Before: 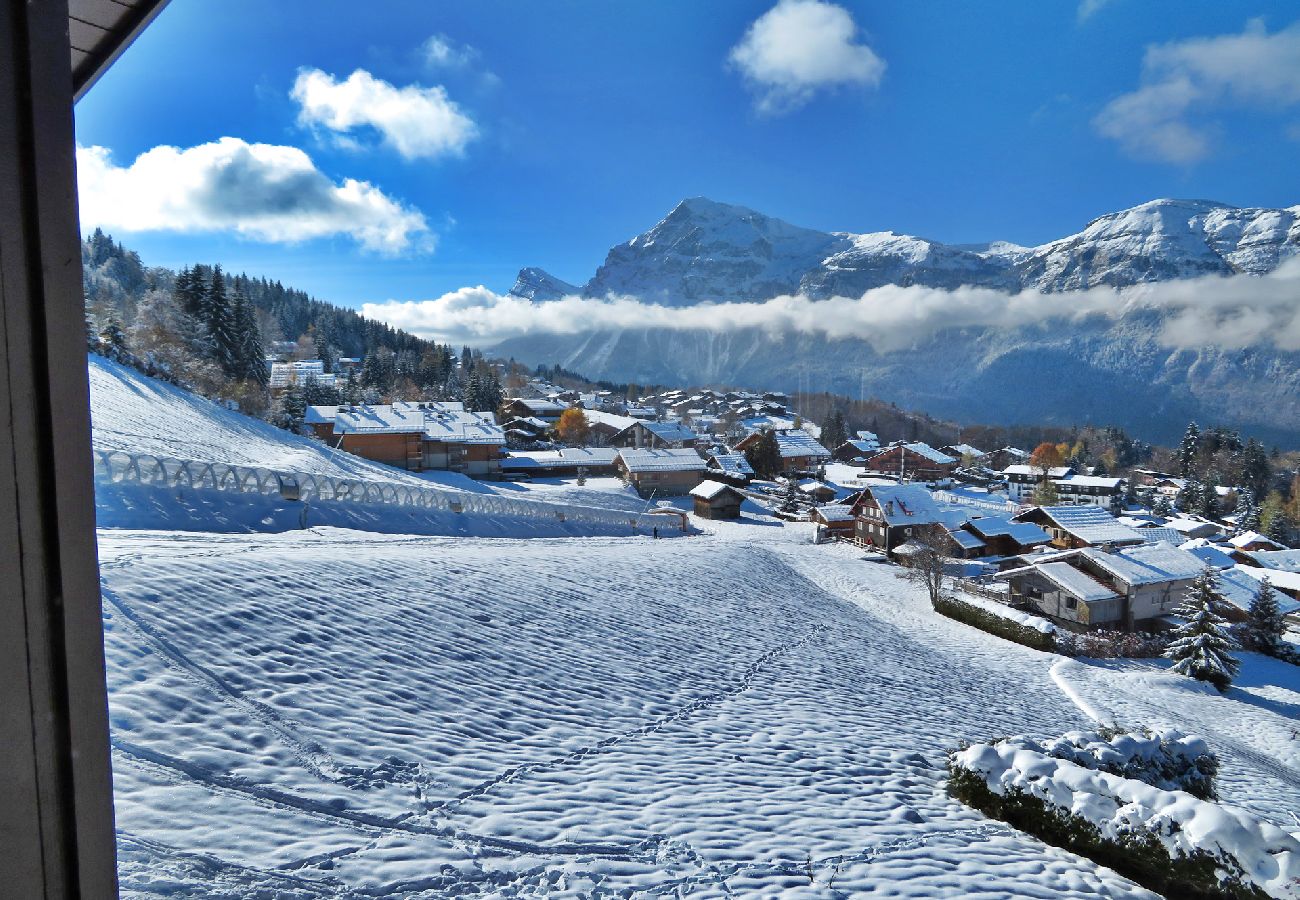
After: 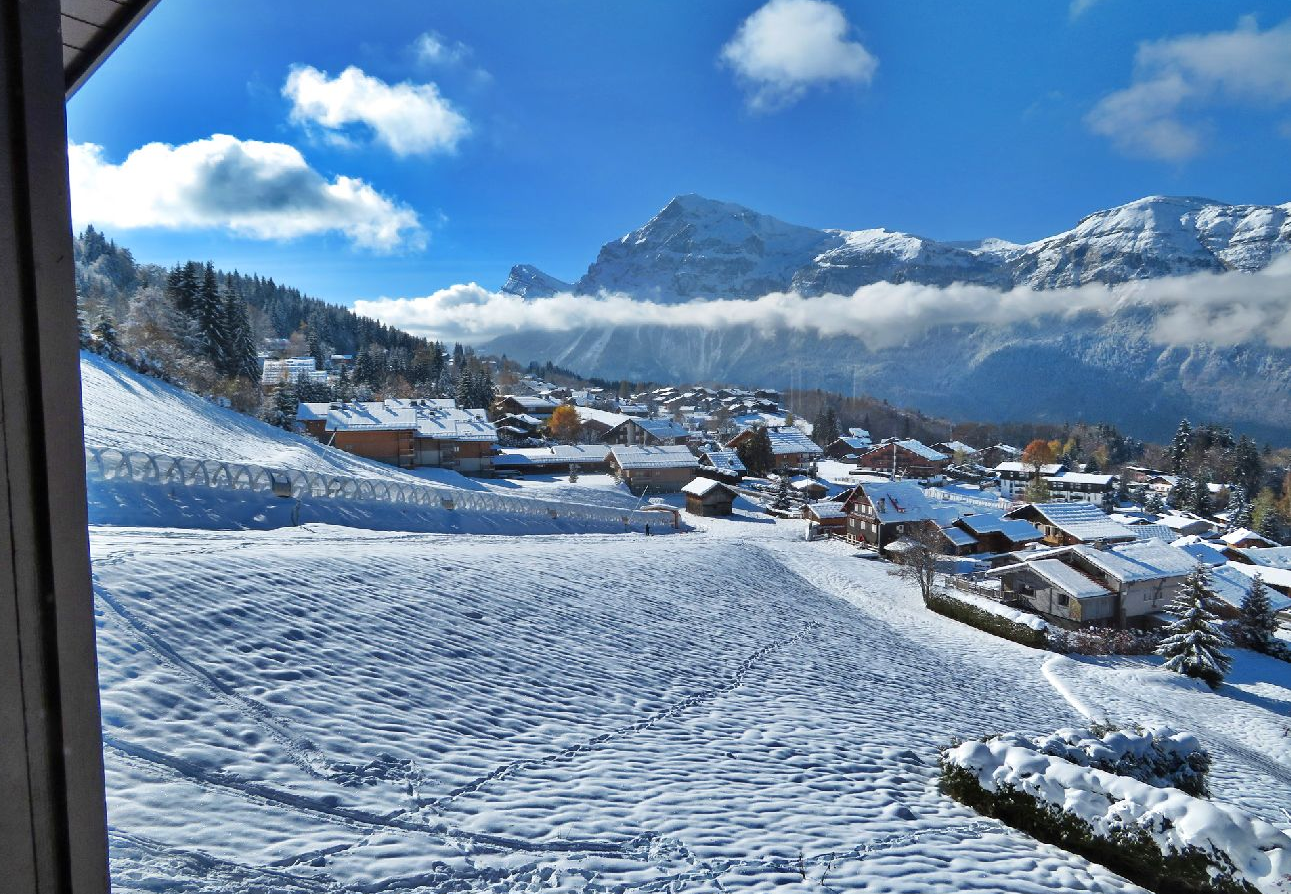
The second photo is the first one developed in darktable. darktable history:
crop and rotate: left 0.618%, top 0.351%, bottom 0.315%
tone equalizer: on, module defaults
